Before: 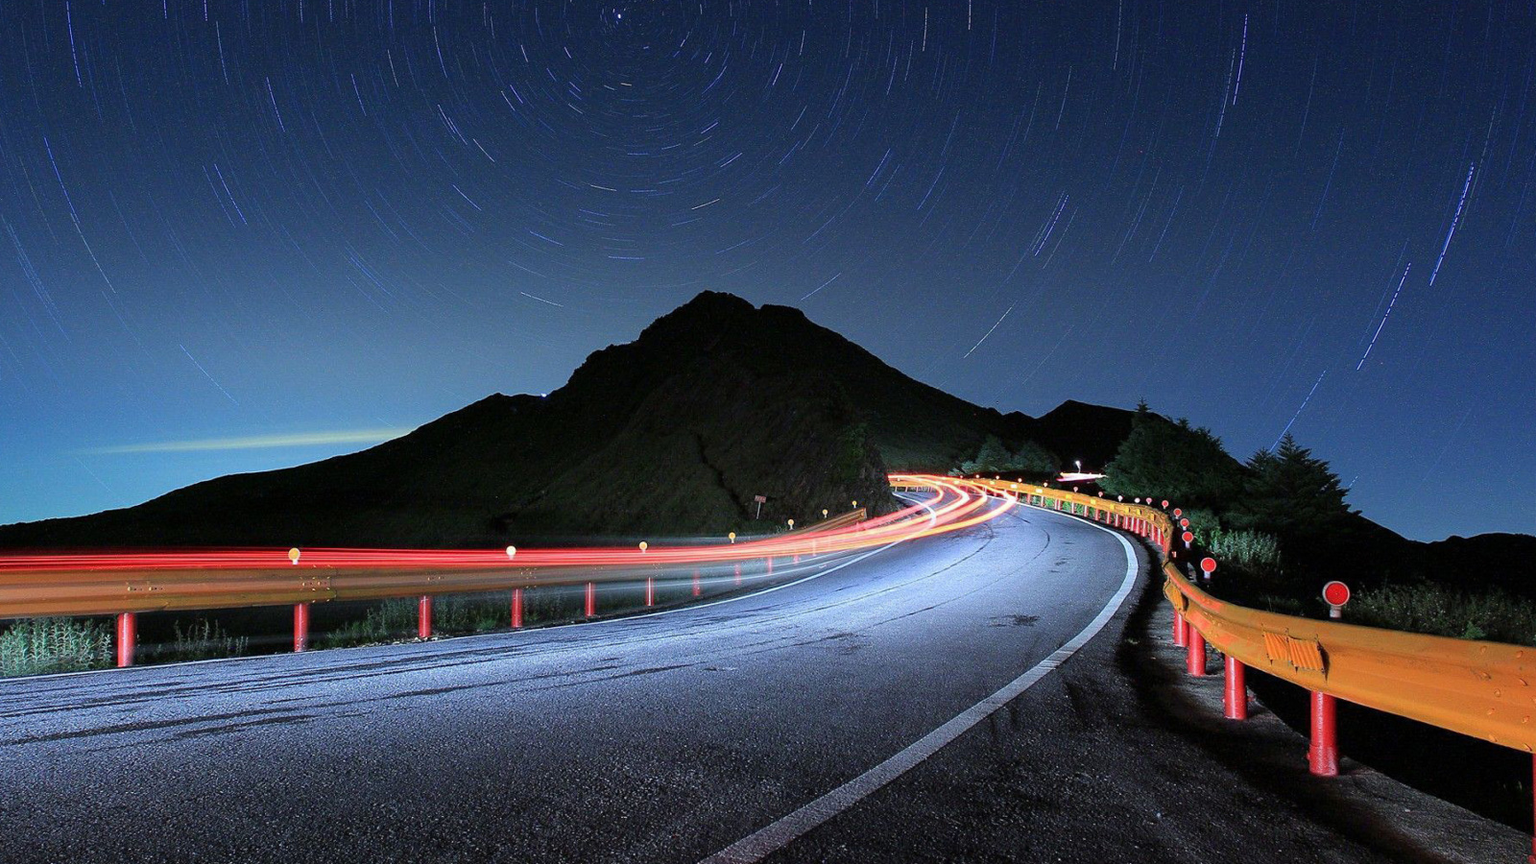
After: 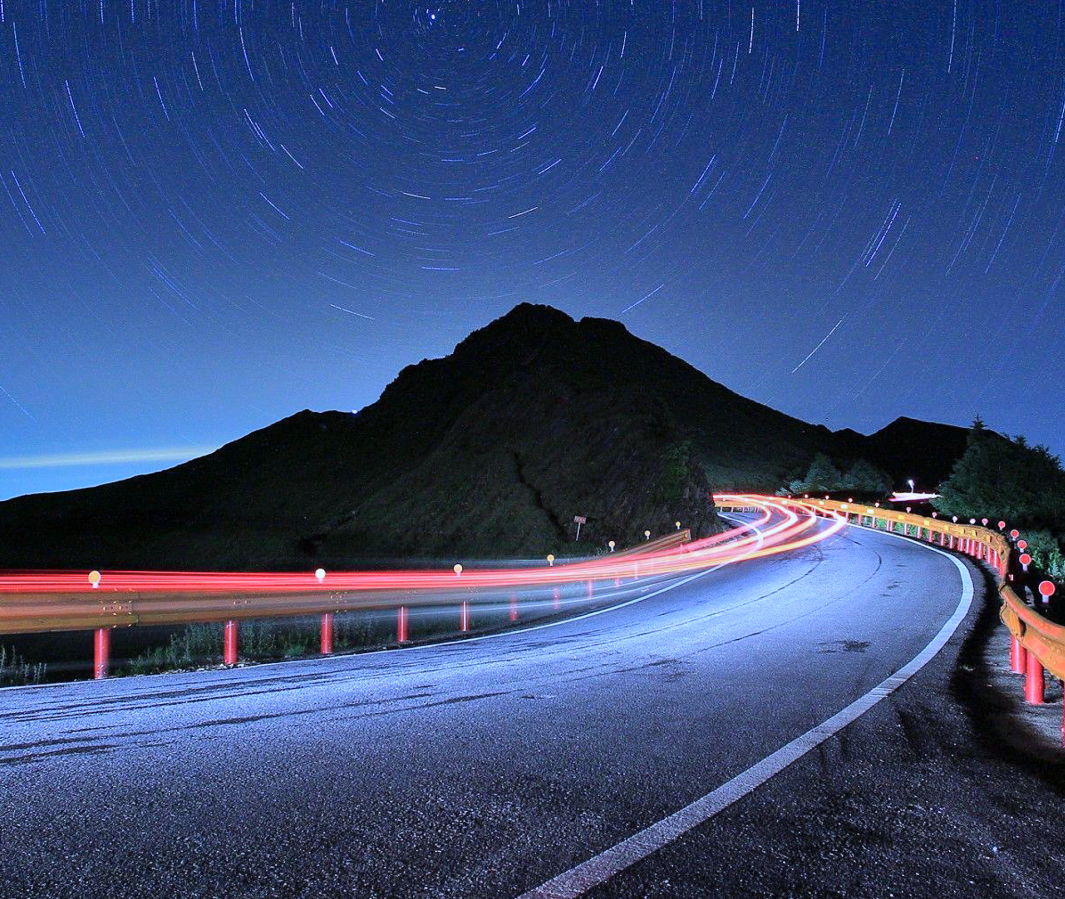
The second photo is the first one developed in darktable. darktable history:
color calibration: illuminant as shot in camera, x 0.377, y 0.393, temperature 4213.63 K
shadows and highlights: soften with gaussian
crop and rotate: left 13.35%, right 20.054%
